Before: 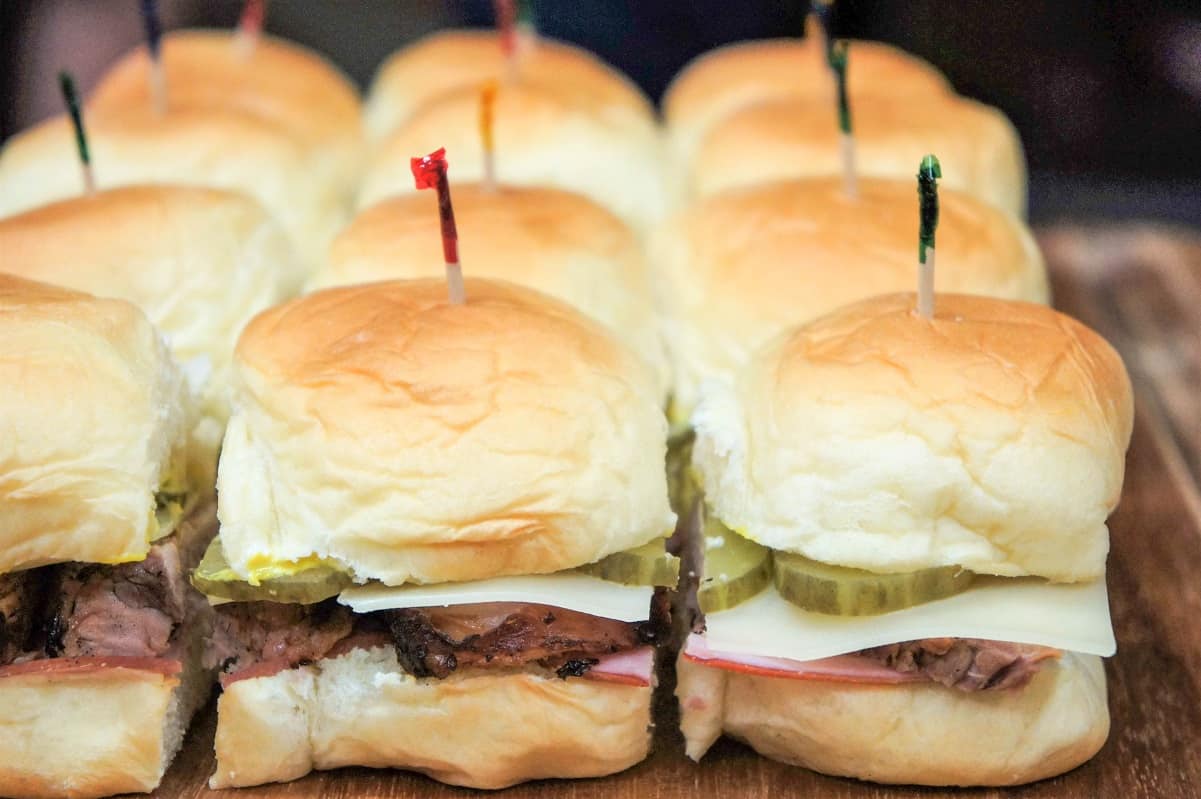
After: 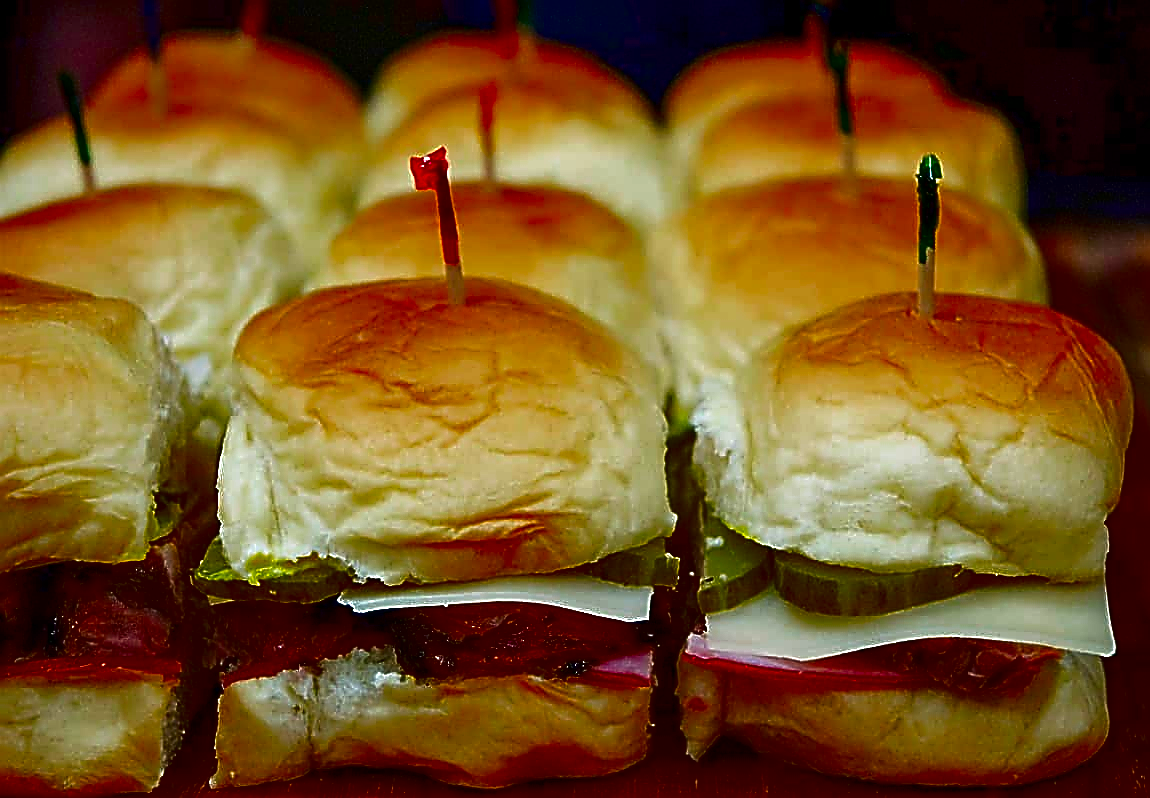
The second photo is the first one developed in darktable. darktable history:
color zones: curves: ch0 [(0, 0.425) (0.143, 0.422) (0.286, 0.42) (0.429, 0.419) (0.571, 0.419) (0.714, 0.42) (0.857, 0.422) (1, 0.425)]
contrast brightness saturation: brightness -0.98, saturation 0.982
sharpen: amount 1.997
crop: right 4.196%, bottom 0.037%
